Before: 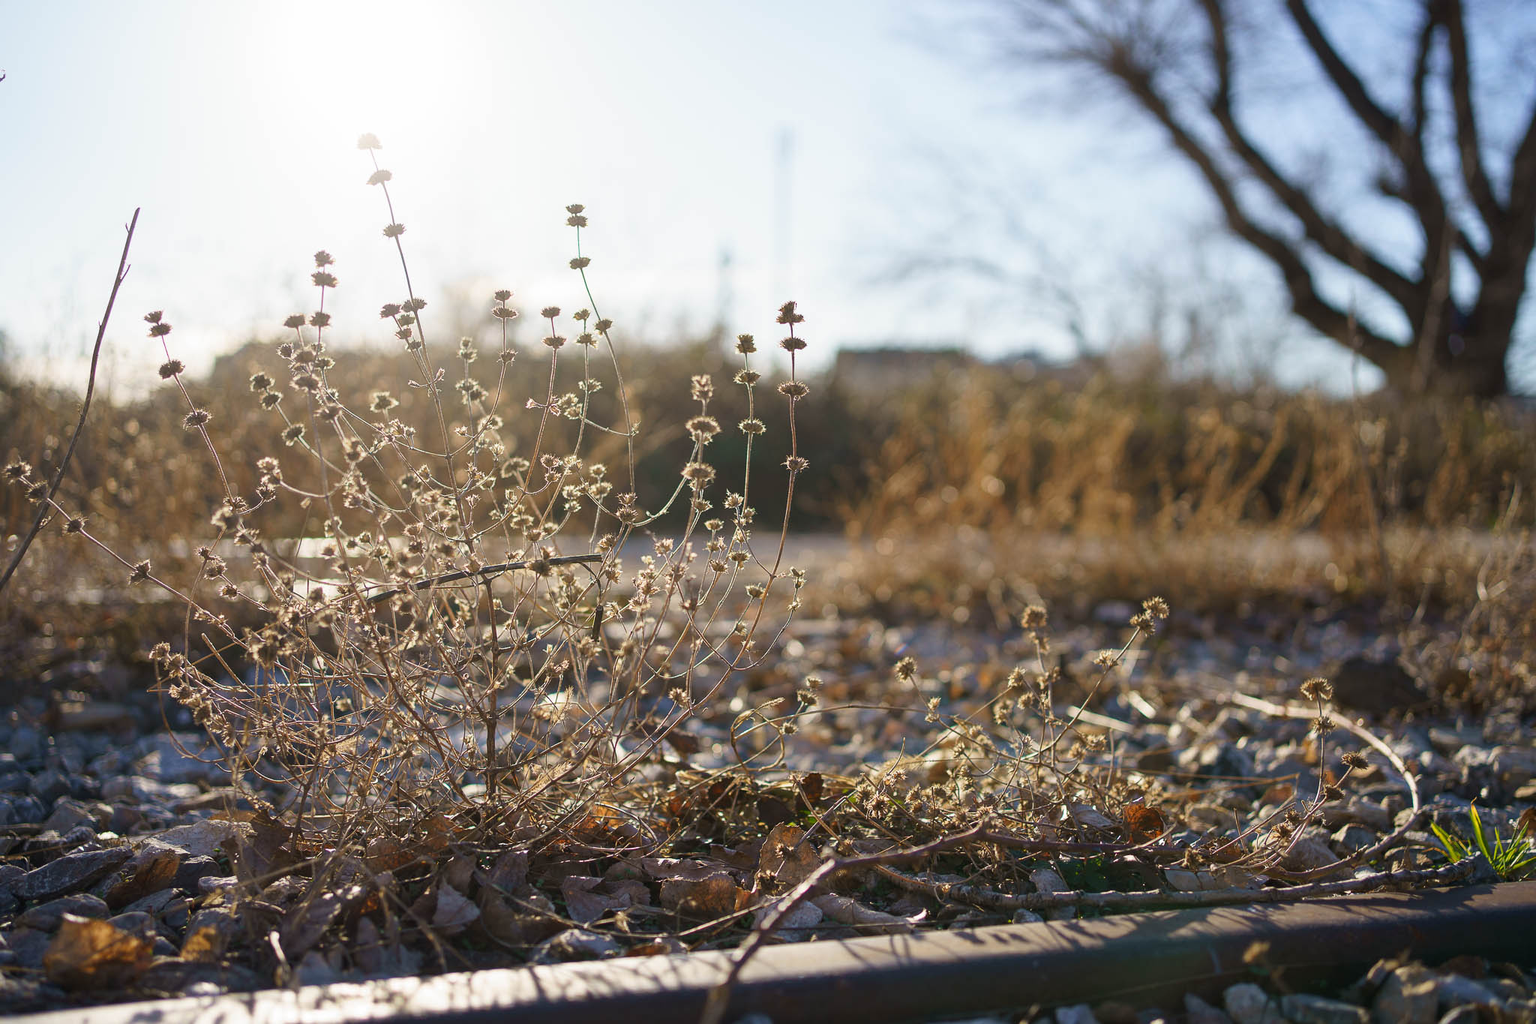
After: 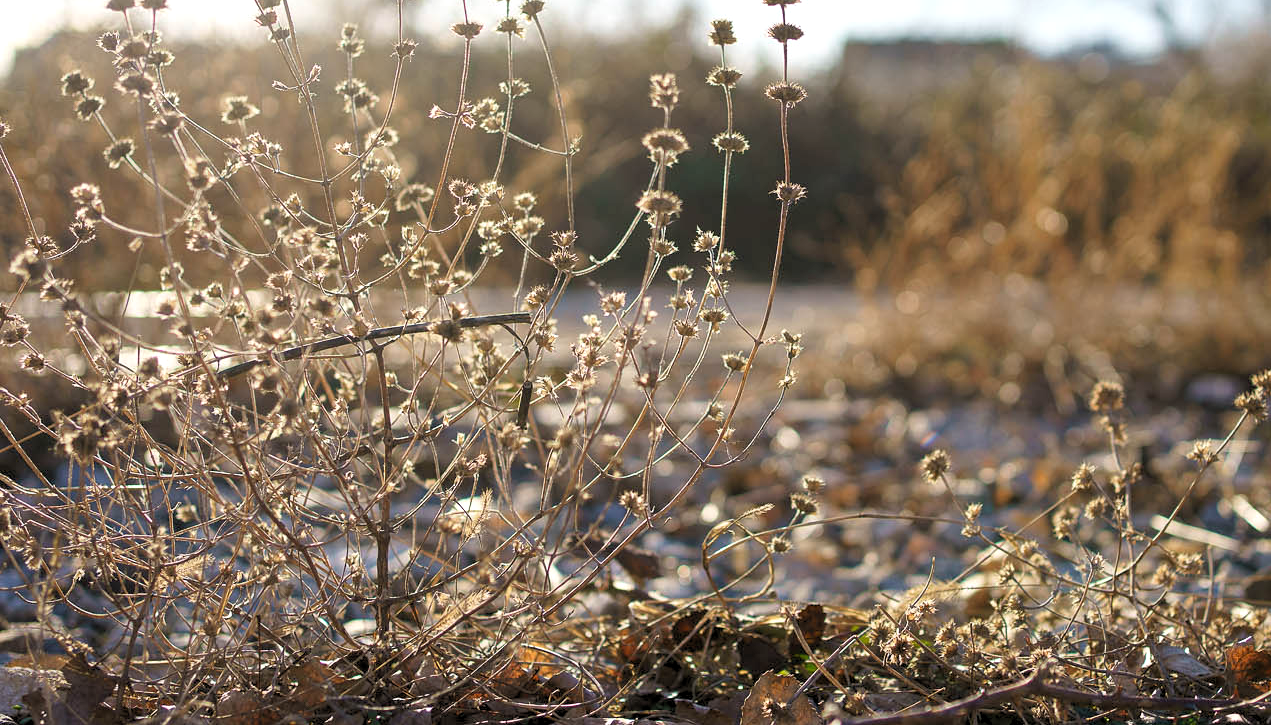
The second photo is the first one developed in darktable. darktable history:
rgb levels: levels [[0.01, 0.419, 0.839], [0, 0.5, 1], [0, 0.5, 1]]
crop: left 13.312%, top 31.28%, right 24.627%, bottom 15.582%
